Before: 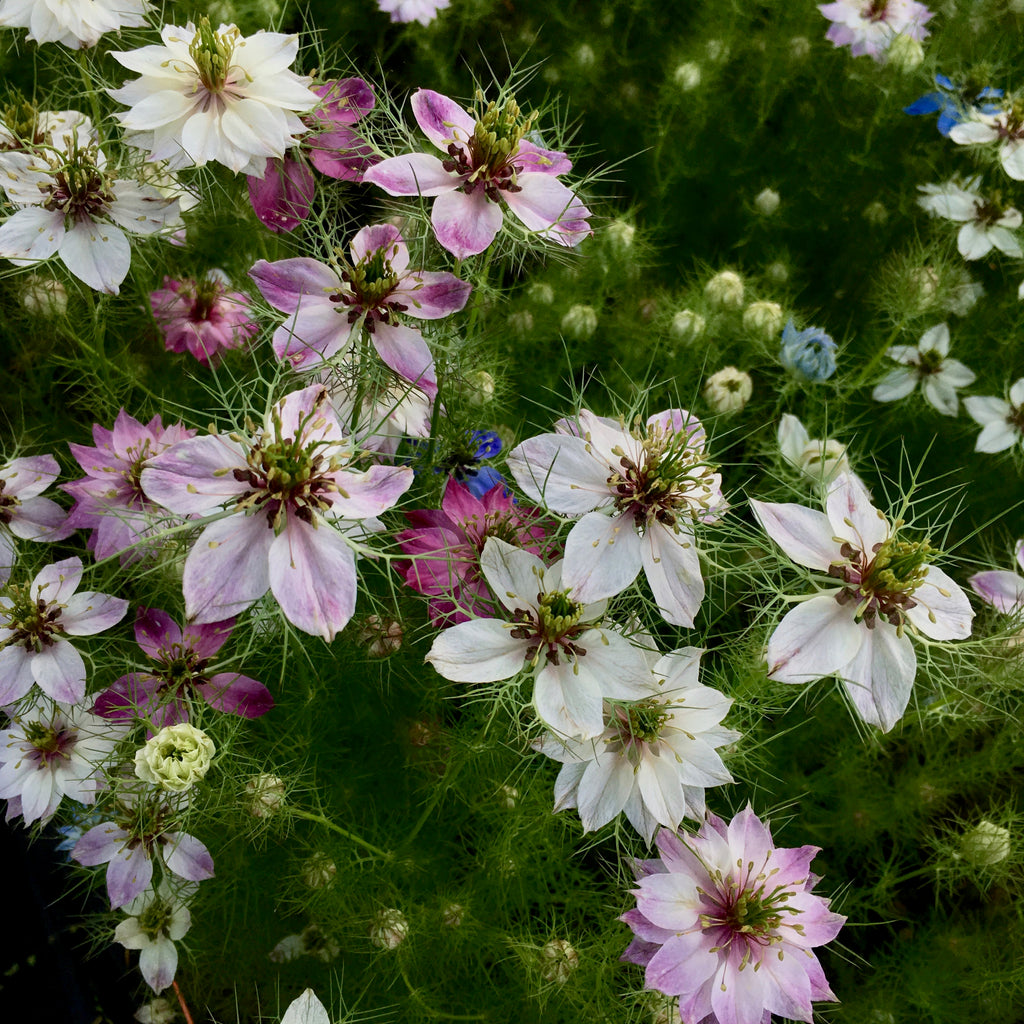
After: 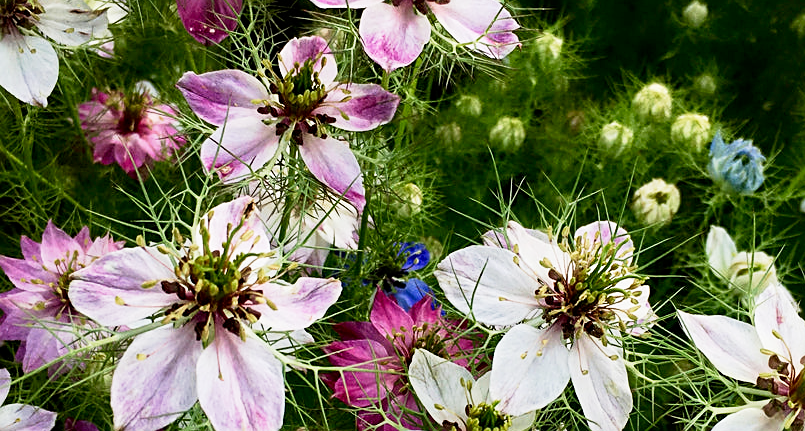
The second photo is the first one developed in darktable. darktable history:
sharpen: on, module defaults
base curve: curves: ch0 [(0, 0) (0.005, 0.002) (0.193, 0.295) (0.399, 0.664) (0.75, 0.928) (1, 1)], preserve colors none
crop: left 7.045%, top 18.366%, right 14.313%, bottom 39.531%
